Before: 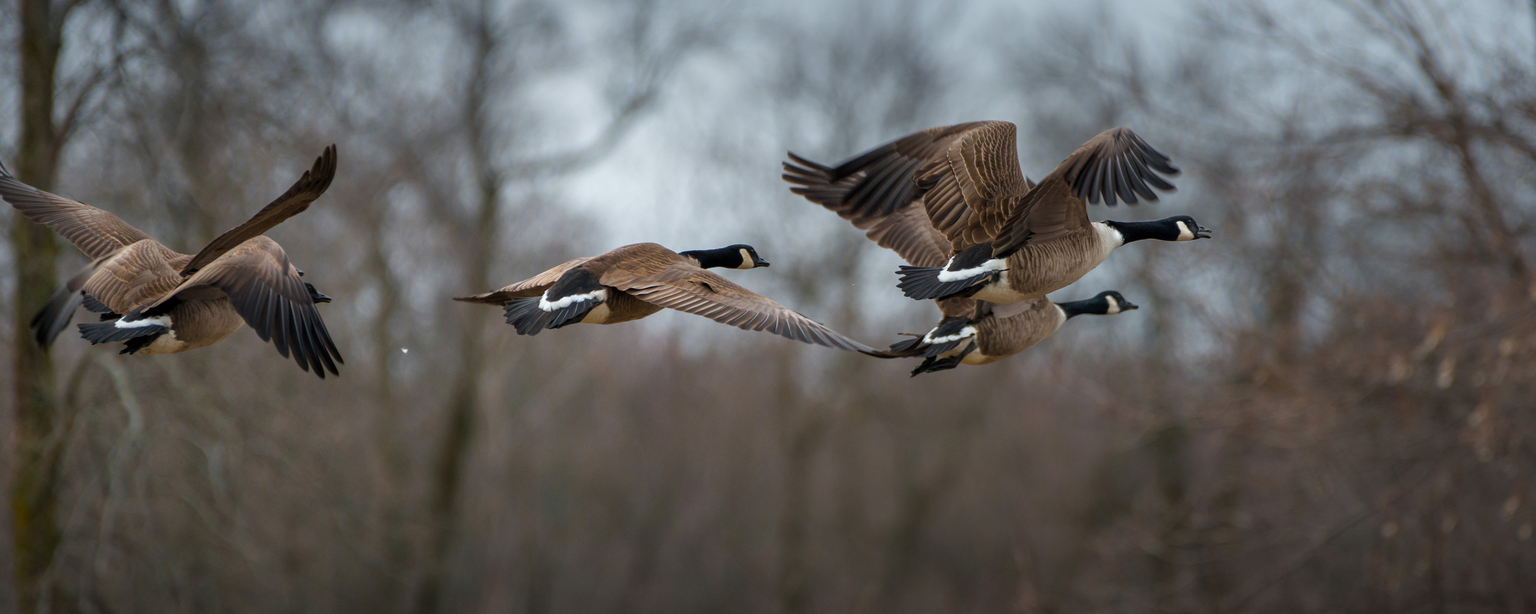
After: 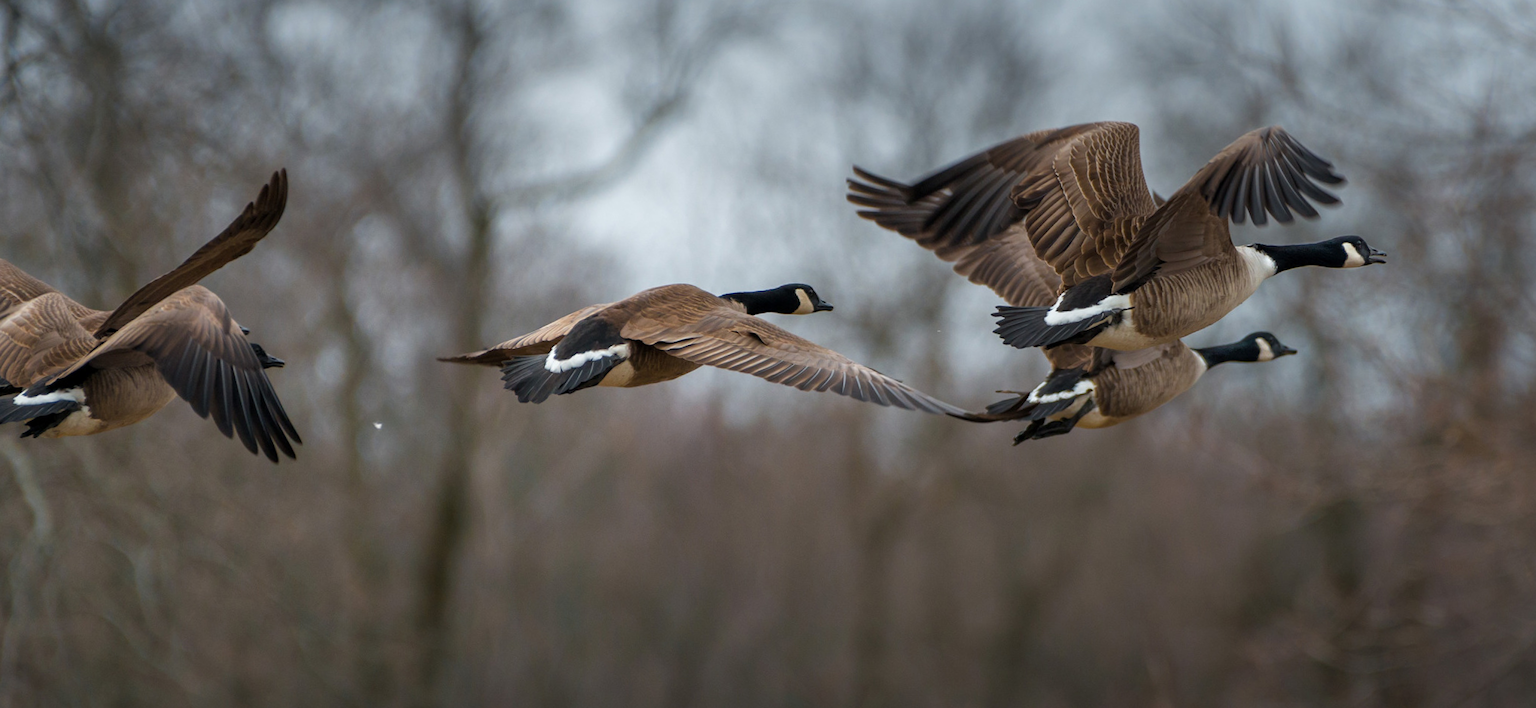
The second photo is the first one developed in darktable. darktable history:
crop and rotate: angle 1.21°, left 4.548%, top 0.749%, right 11.514%, bottom 2.522%
